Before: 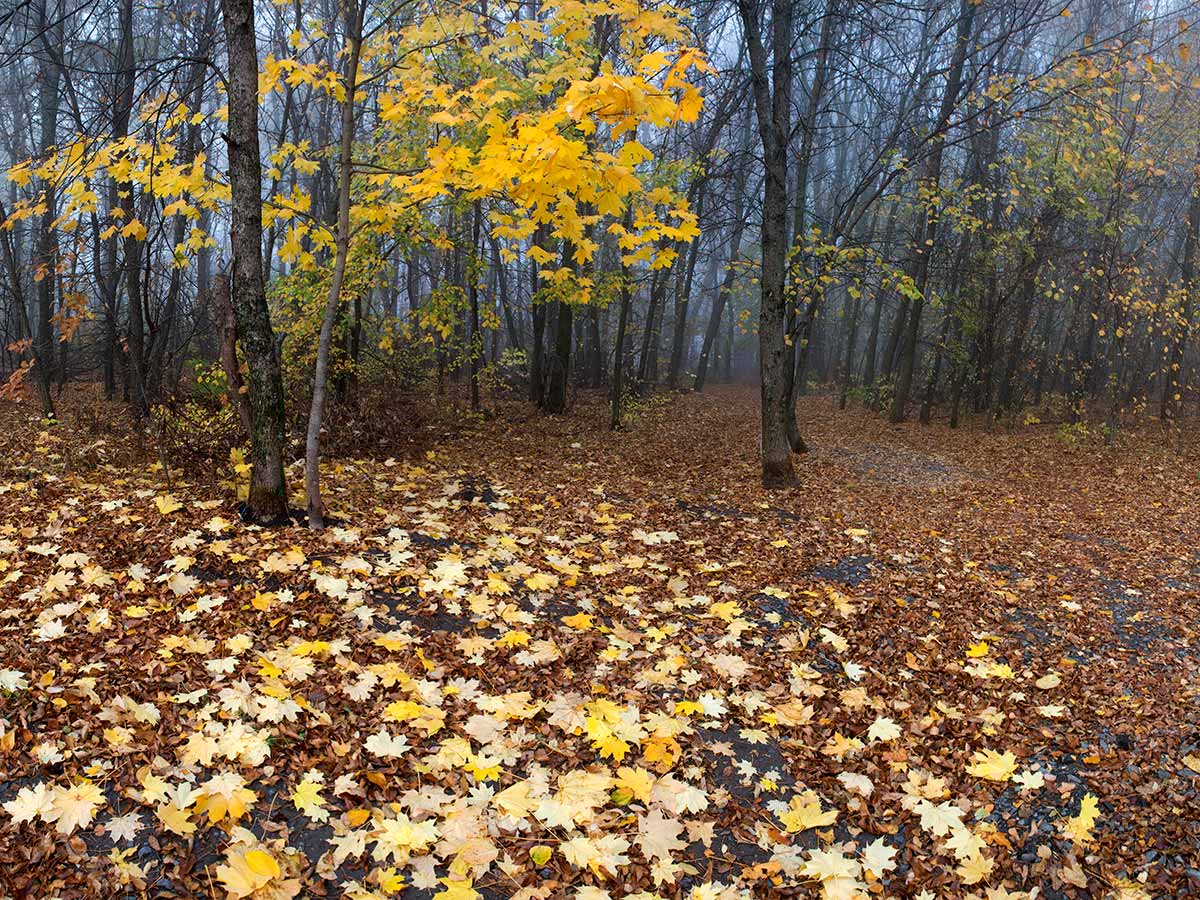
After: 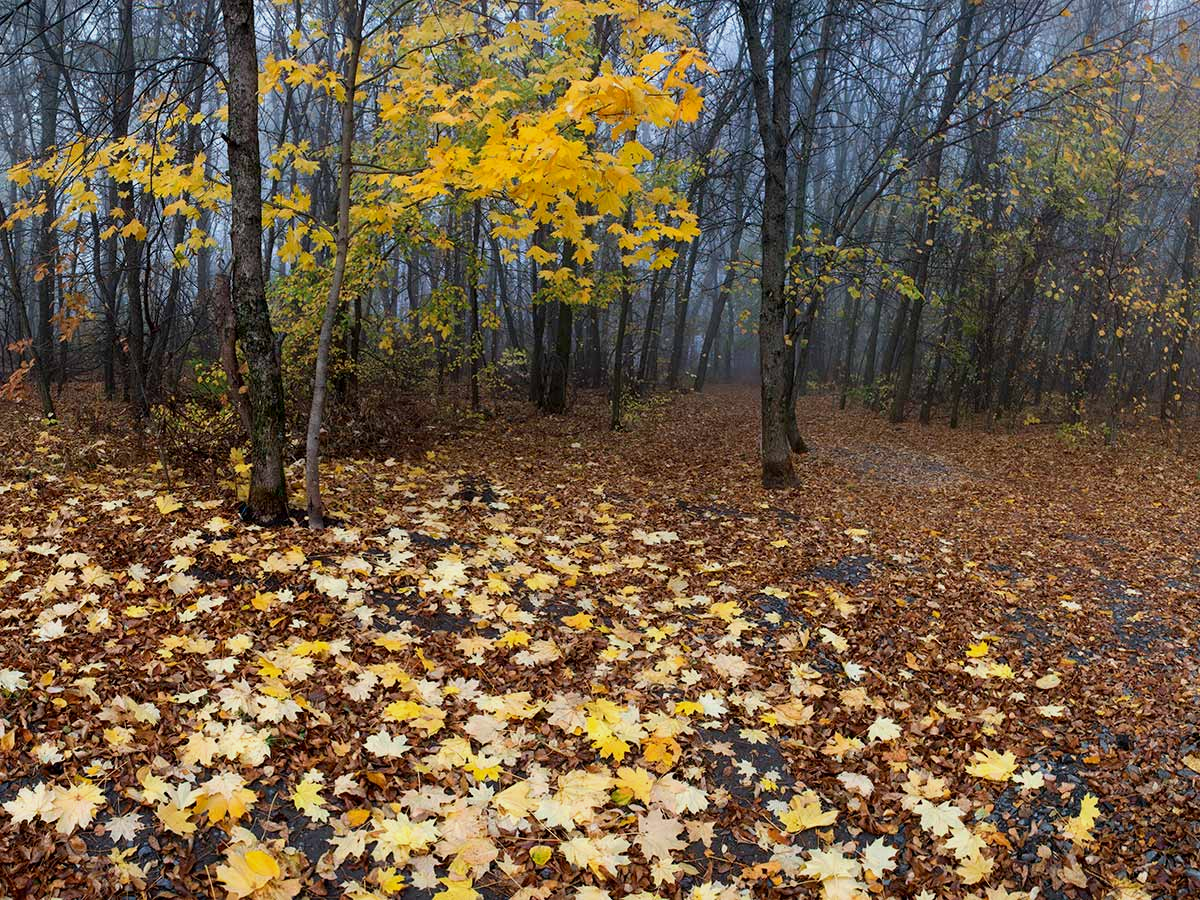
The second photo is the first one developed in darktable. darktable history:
exposure: black level correction 0.002, exposure -0.199 EV, compensate exposure bias true, compensate highlight preservation false
